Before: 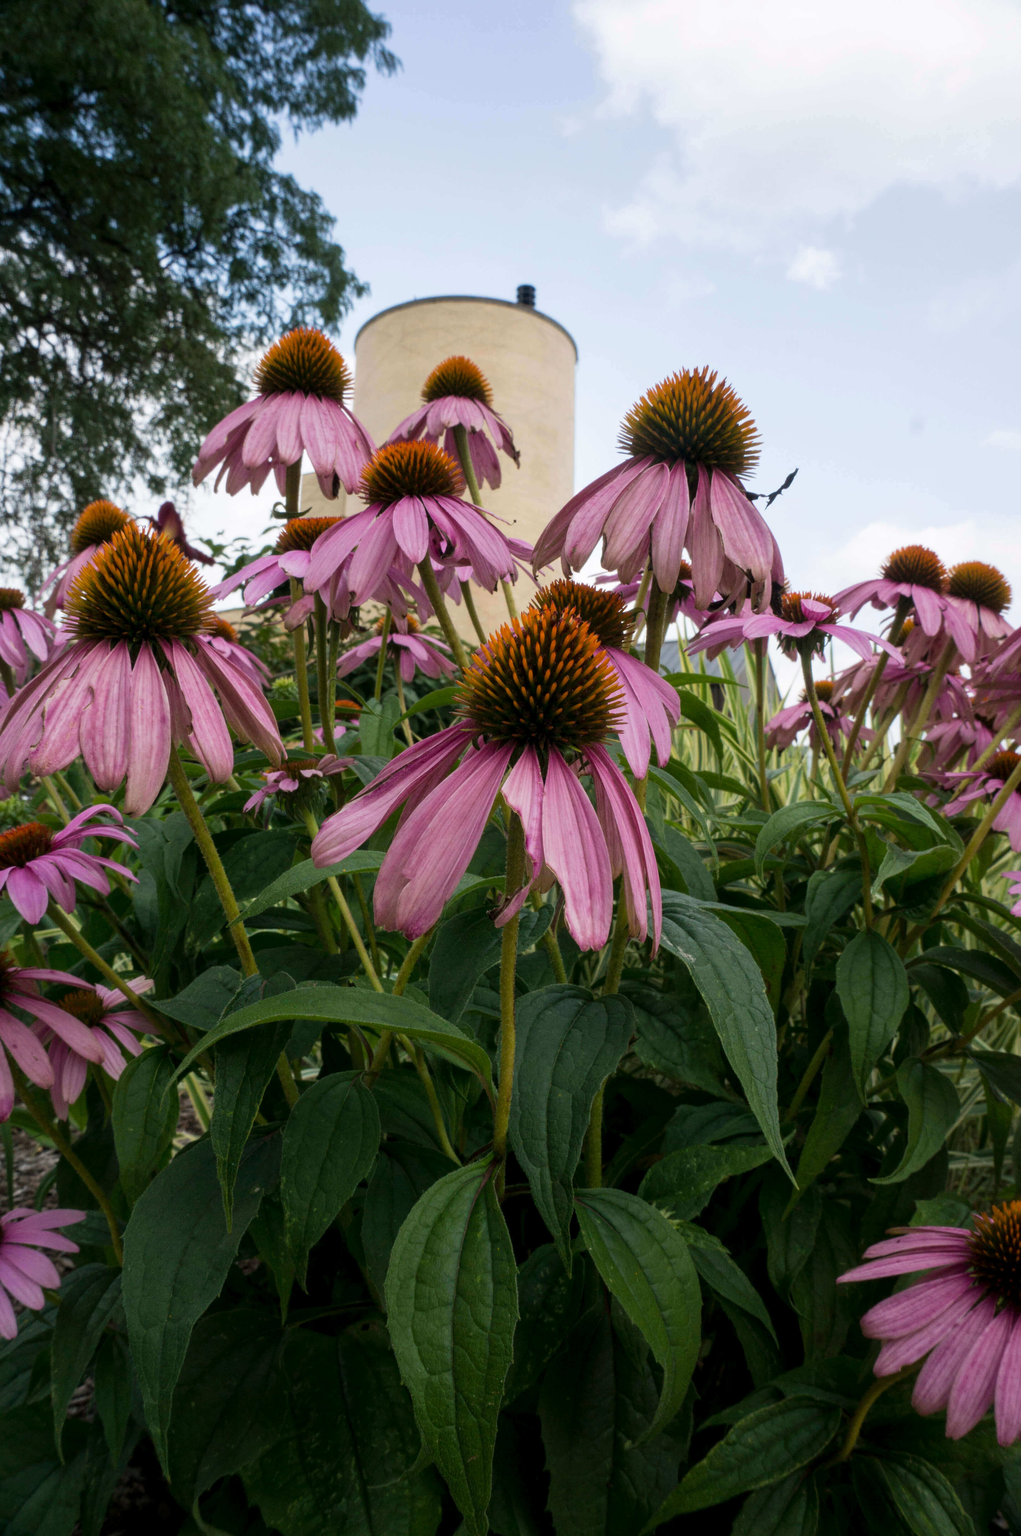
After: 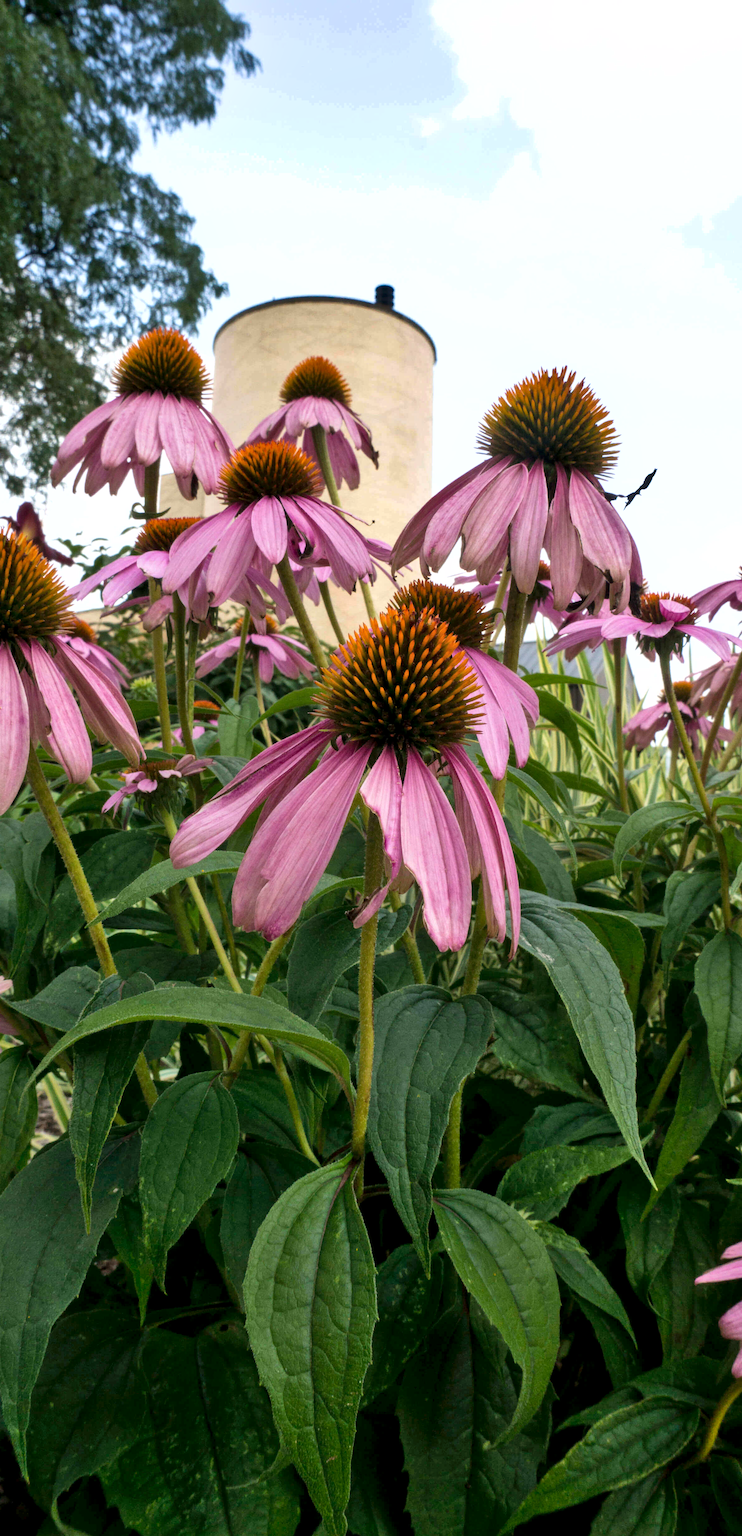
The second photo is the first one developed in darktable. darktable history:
crop: left 13.892%, right 13.328%
shadows and highlights: soften with gaussian
exposure: black level correction 0.001, exposure 0.499 EV, compensate highlight preservation false
